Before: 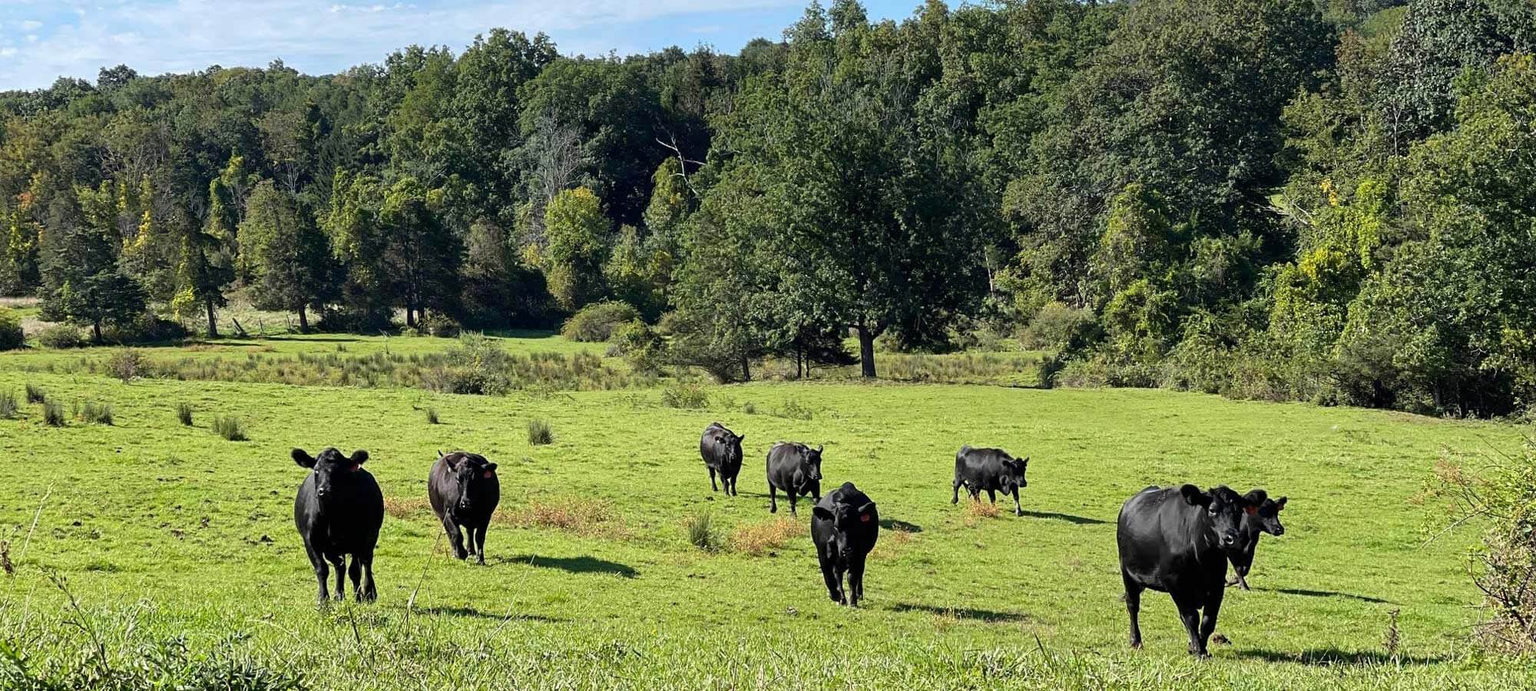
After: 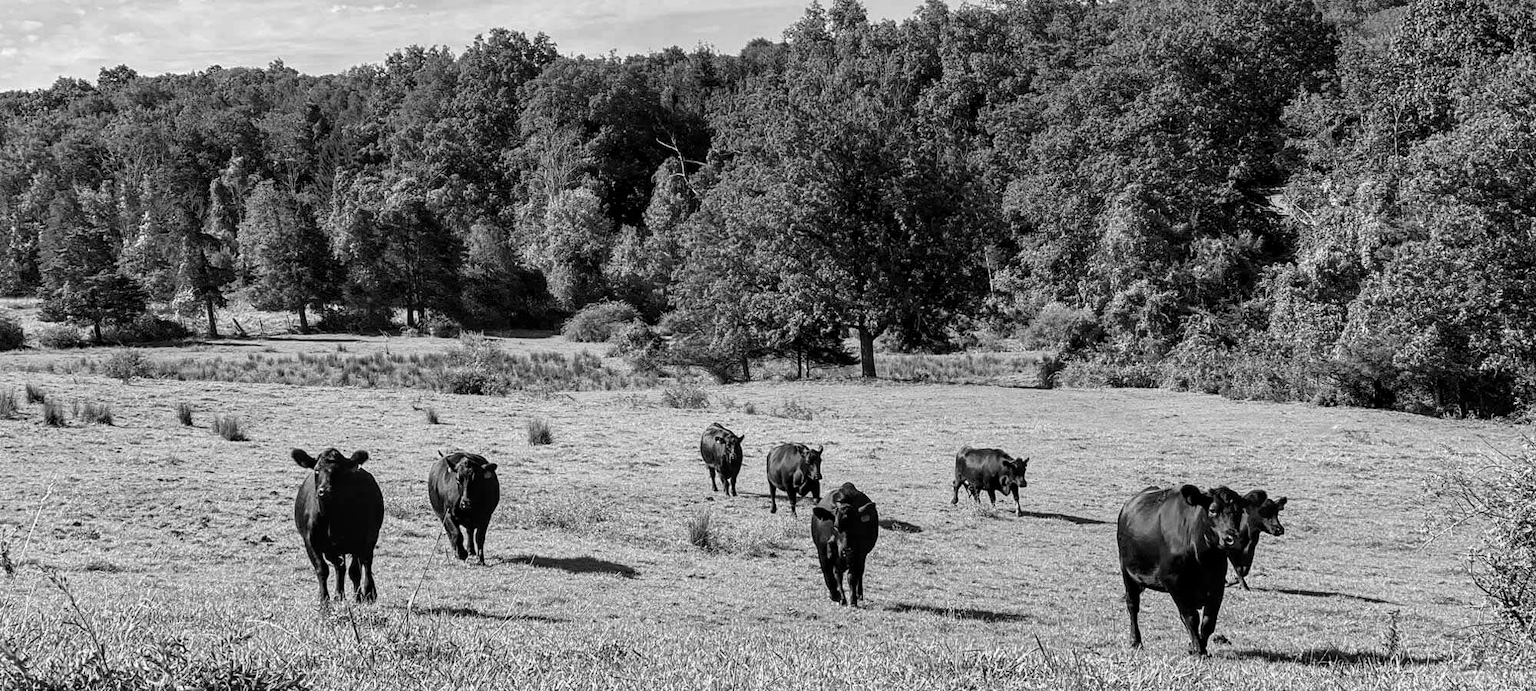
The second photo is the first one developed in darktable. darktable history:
local contrast: detail 130%
monochrome: a 2.21, b -1.33, size 2.2
